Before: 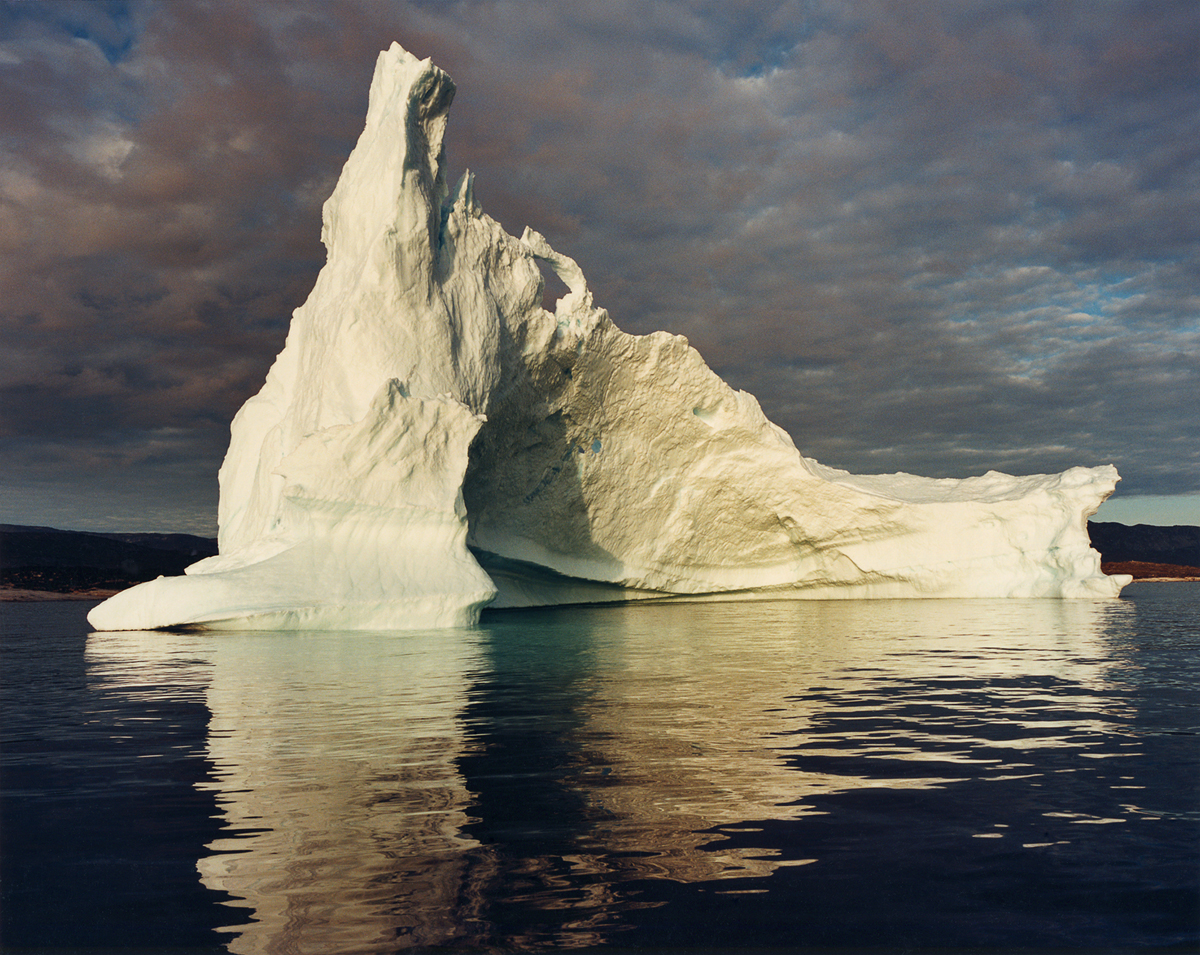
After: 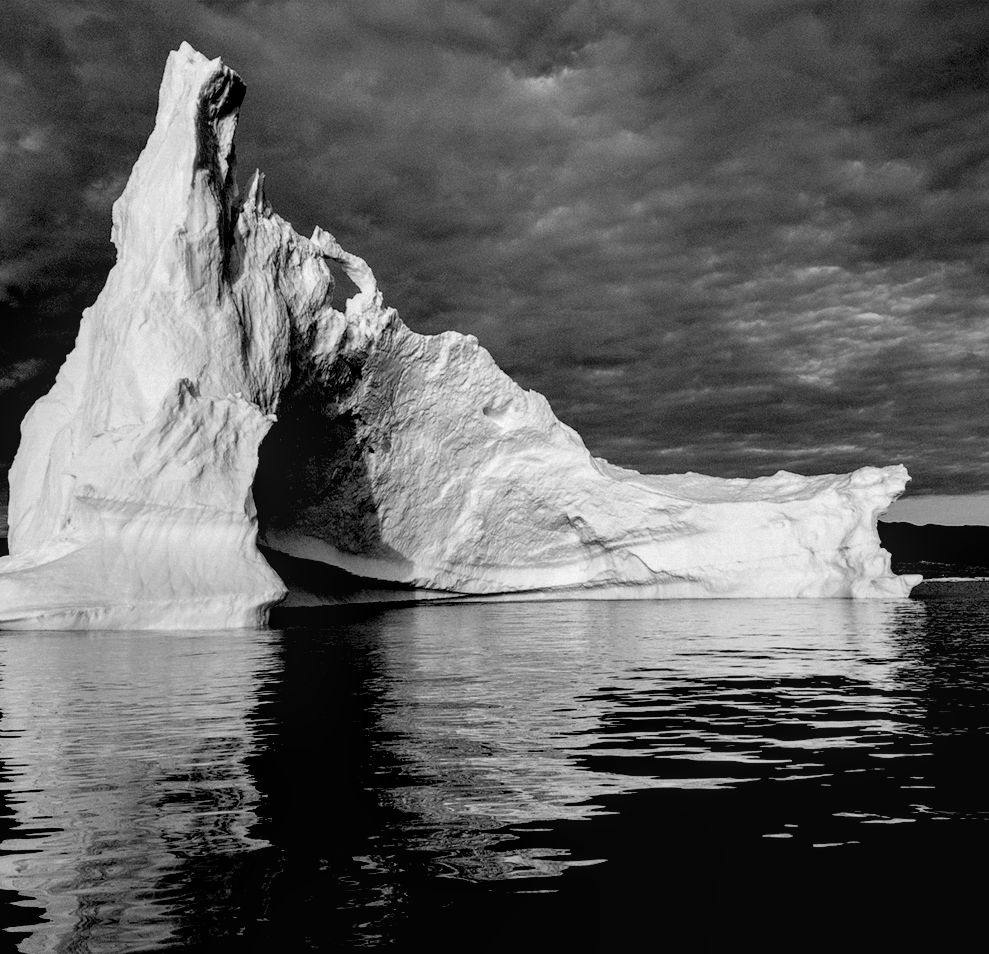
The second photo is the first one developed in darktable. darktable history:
exposure: black level correction 0.055, exposure -0.036 EV, compensate highlight preservation false
color zones: curves: ch0 [(0.004, 0.588) (0.116, 0.636) (0.259, 0.476) (0.423, 0.464) (0.75, 0.5)]; ch1 [(0, 0) (0.143, 0) (0.286, 0) (0.429, 0) (0.571, 0) (0.714, 0) (0.857, 0)]
color calibration: output R [1.063, -0.012, -0.003, 0], output B [-0.079, 0.047, 1, 0], illuminant same as pipeline (D50), adaptation none (bypass), x 0.332, y 0.334, temperature 5005.41 K
crop: left 17.539%, bottom 0.039%
local contrast: on, module defaults
